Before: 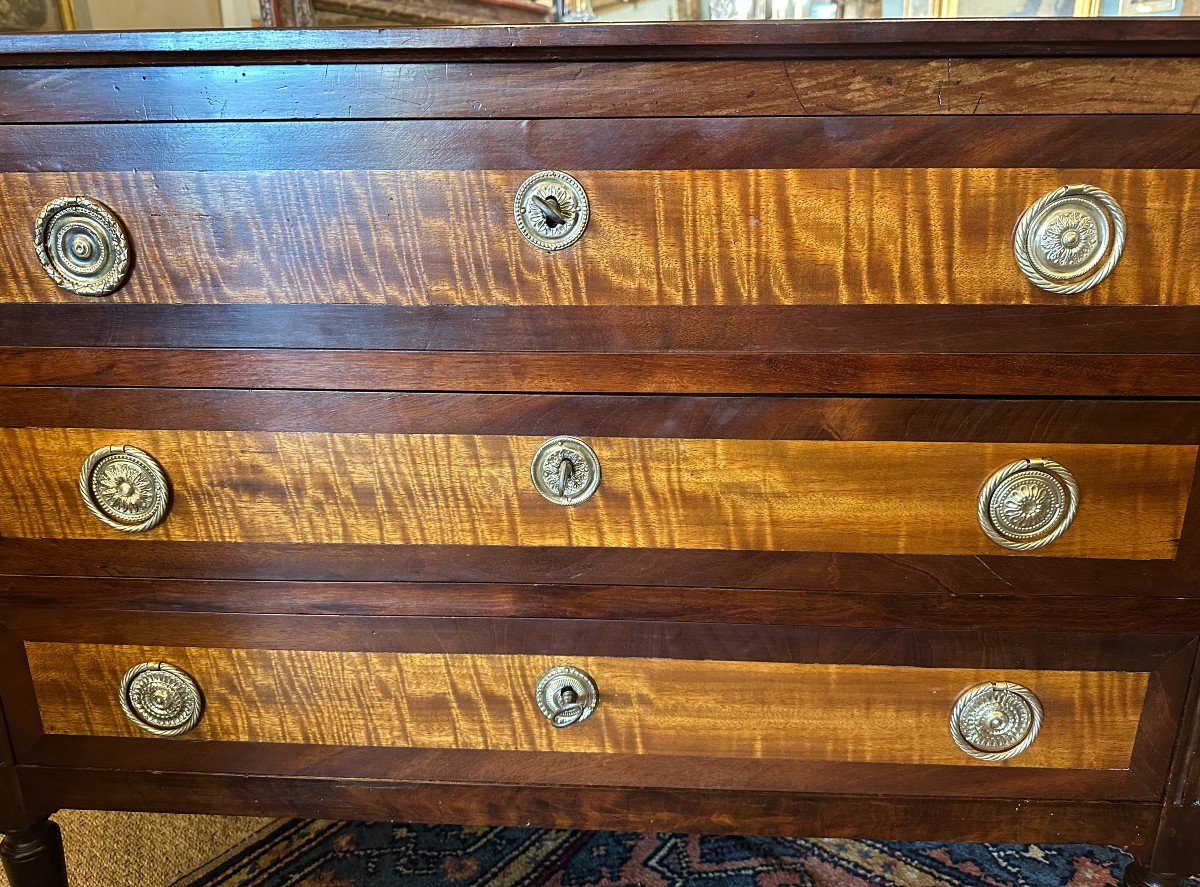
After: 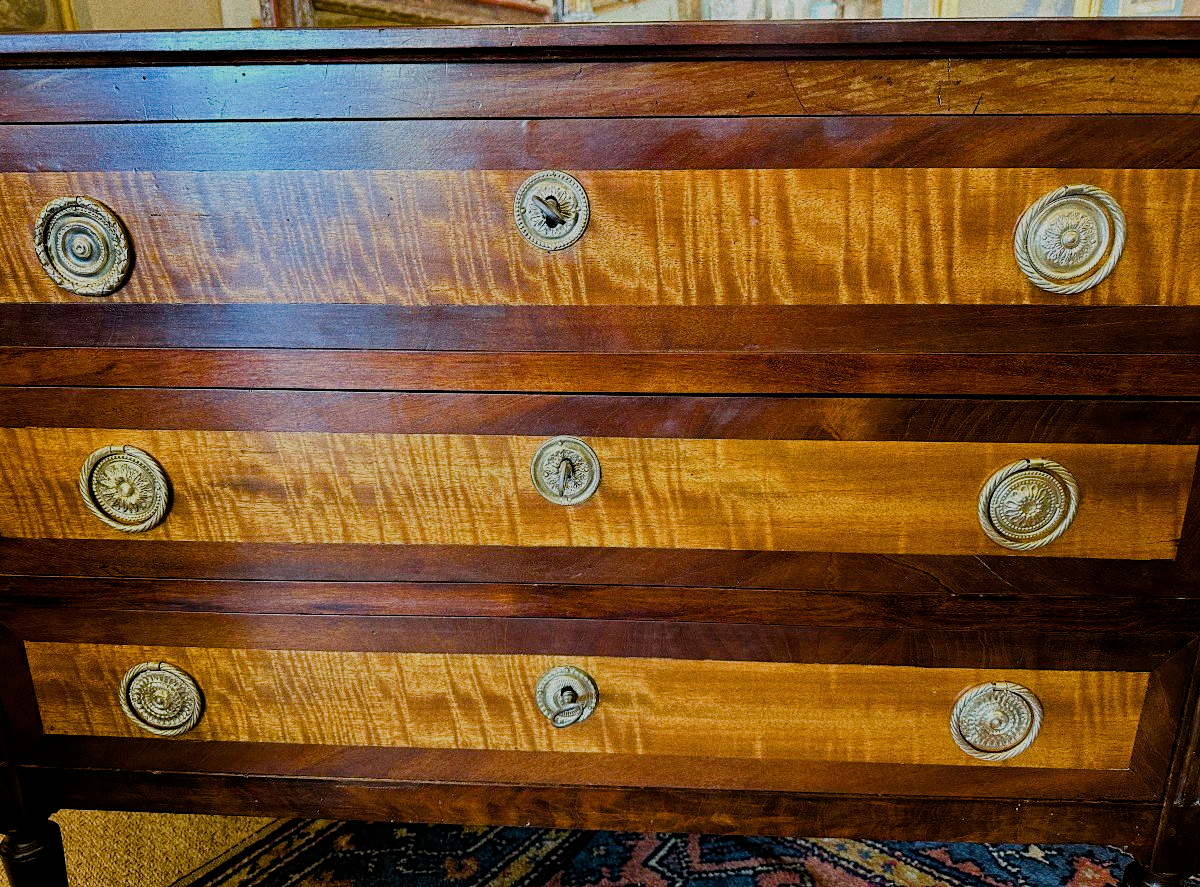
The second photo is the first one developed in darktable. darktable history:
filmic rgb: black relative exposure -4.38 EV, white relative exposure 4.56 EV, hardness 2.37, contrast 1.05
color balance rgb: global offset › luminance -0.5%, perceptual saturation grading › highlights -17.77%, perceptual saturation grading › mid-tones 33.1%, perceptual saturation grading › shadows 50.52%, perceptual brilliance grading › highlights 10.8%, perceptual brilliance grading › shadows -10.8%, global vibrance 24.22%, contrast -25%
grain: coarseness 0.09 ISO, strength 40%
